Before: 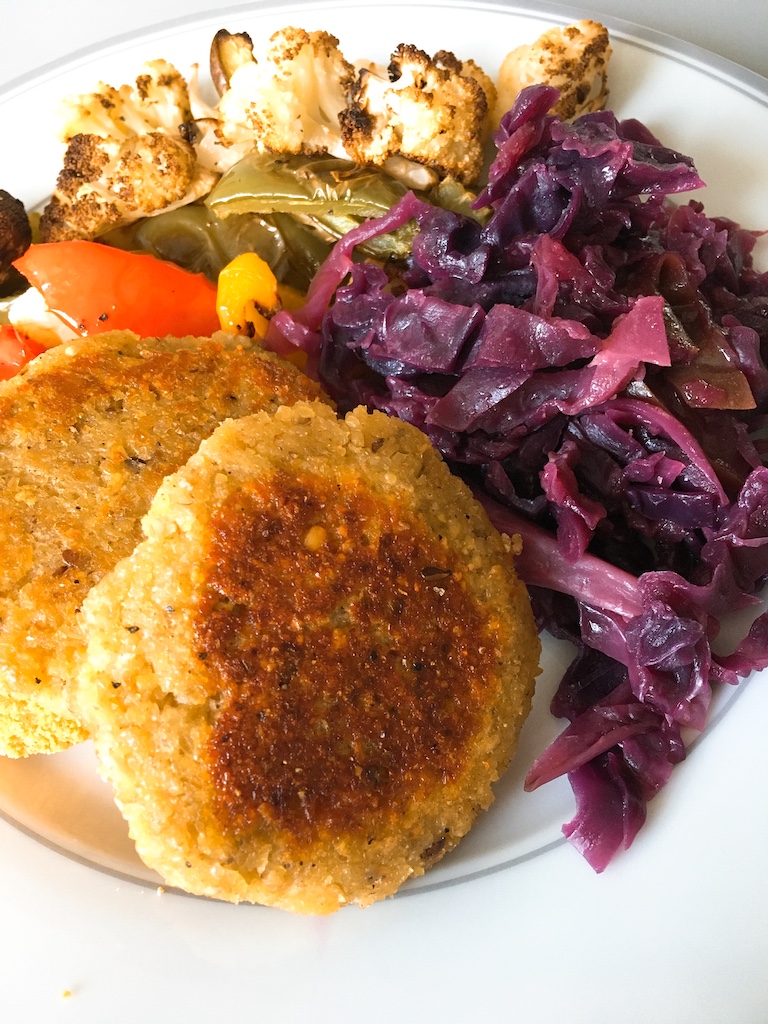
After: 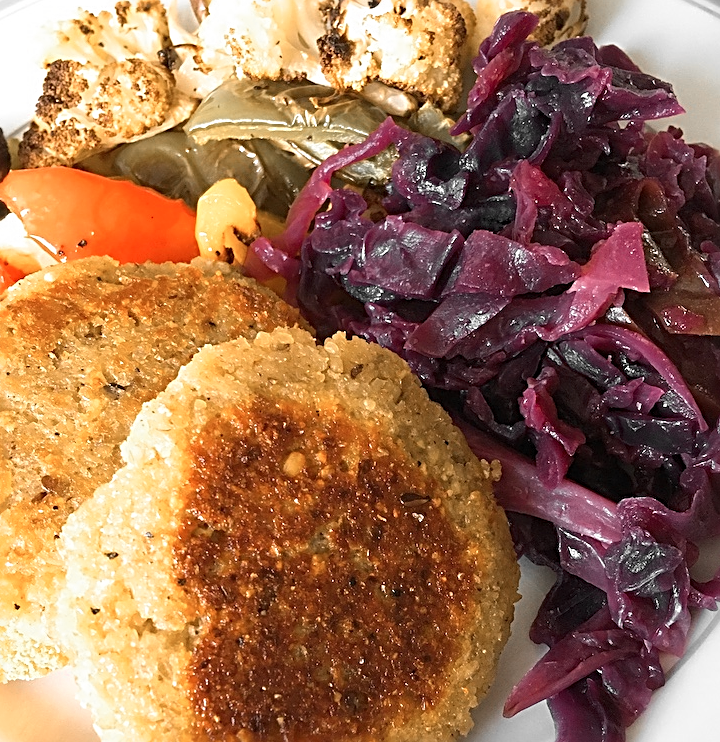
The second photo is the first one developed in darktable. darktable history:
crop: left 2.737%, top 7.287%, right 3.421%, bottom 20.179%
sharpen: radius 2.676, amount 0.669
color zones: curves: ch0 [(0, 0.447) (0.184, 0.543) (0.323, 0.476) (0.429, 0.445) (0.571, 0.443) (0.714, 0.451) (0.857, 0.452) (1, 0.447)]; ch1 [(0, 0.464) (0.176, 0.46) (0.287, 0.177) (0.429, 0.002) (0.571, 0) (0.714, 0) (0.857, 0) (1, 0.464)], mix 20%
